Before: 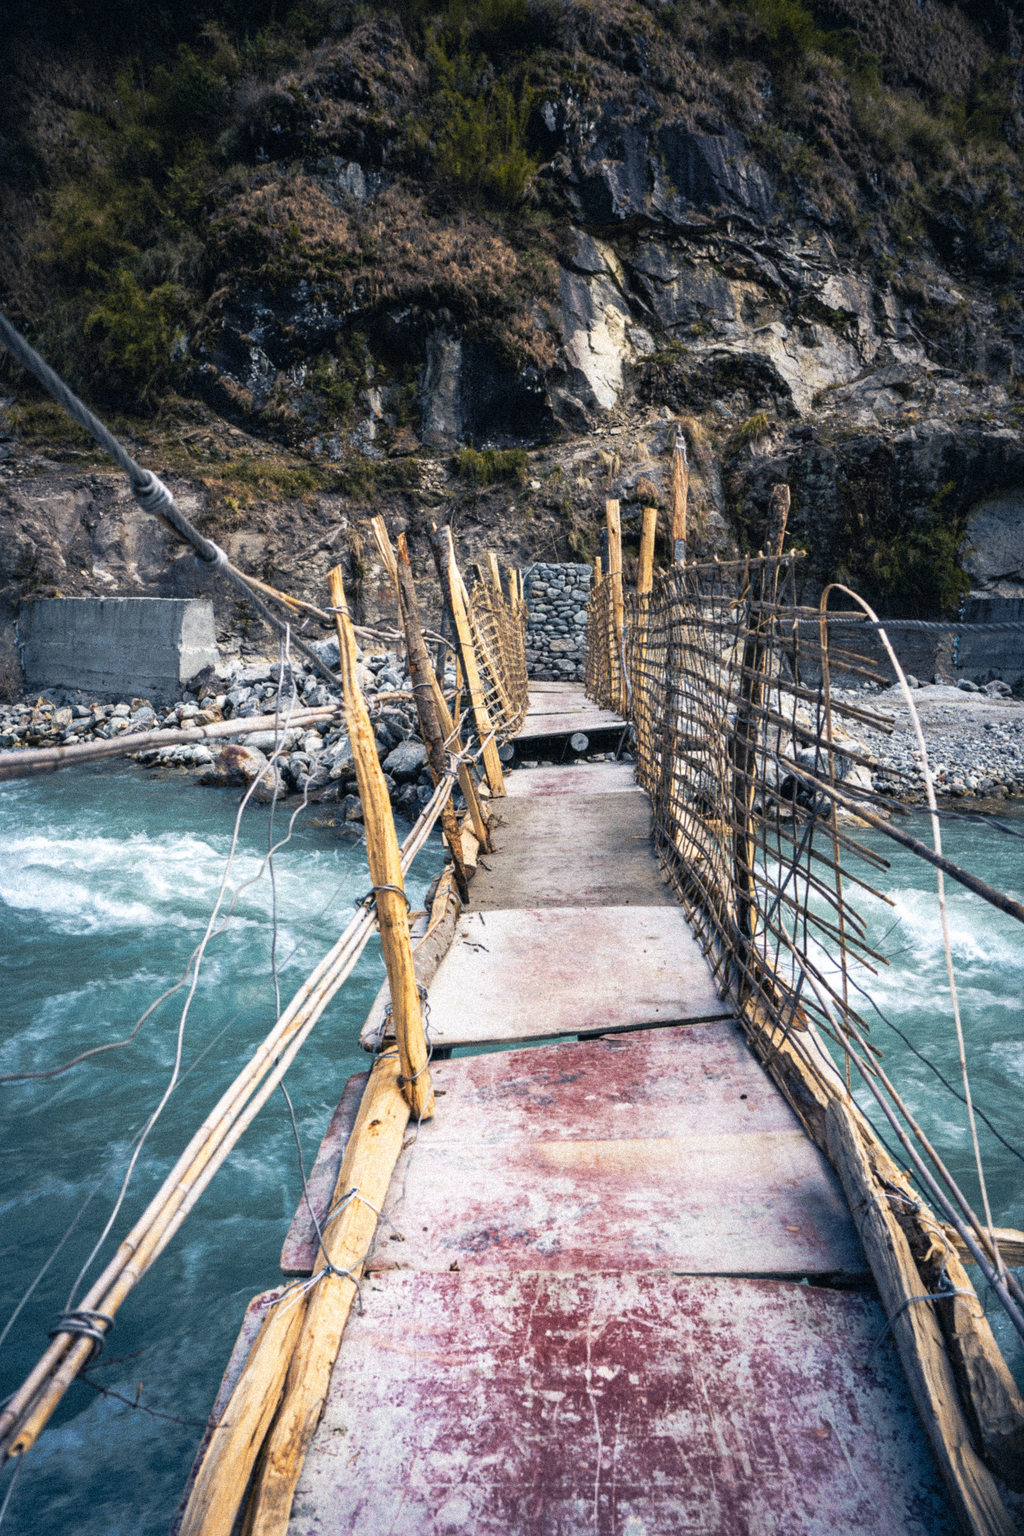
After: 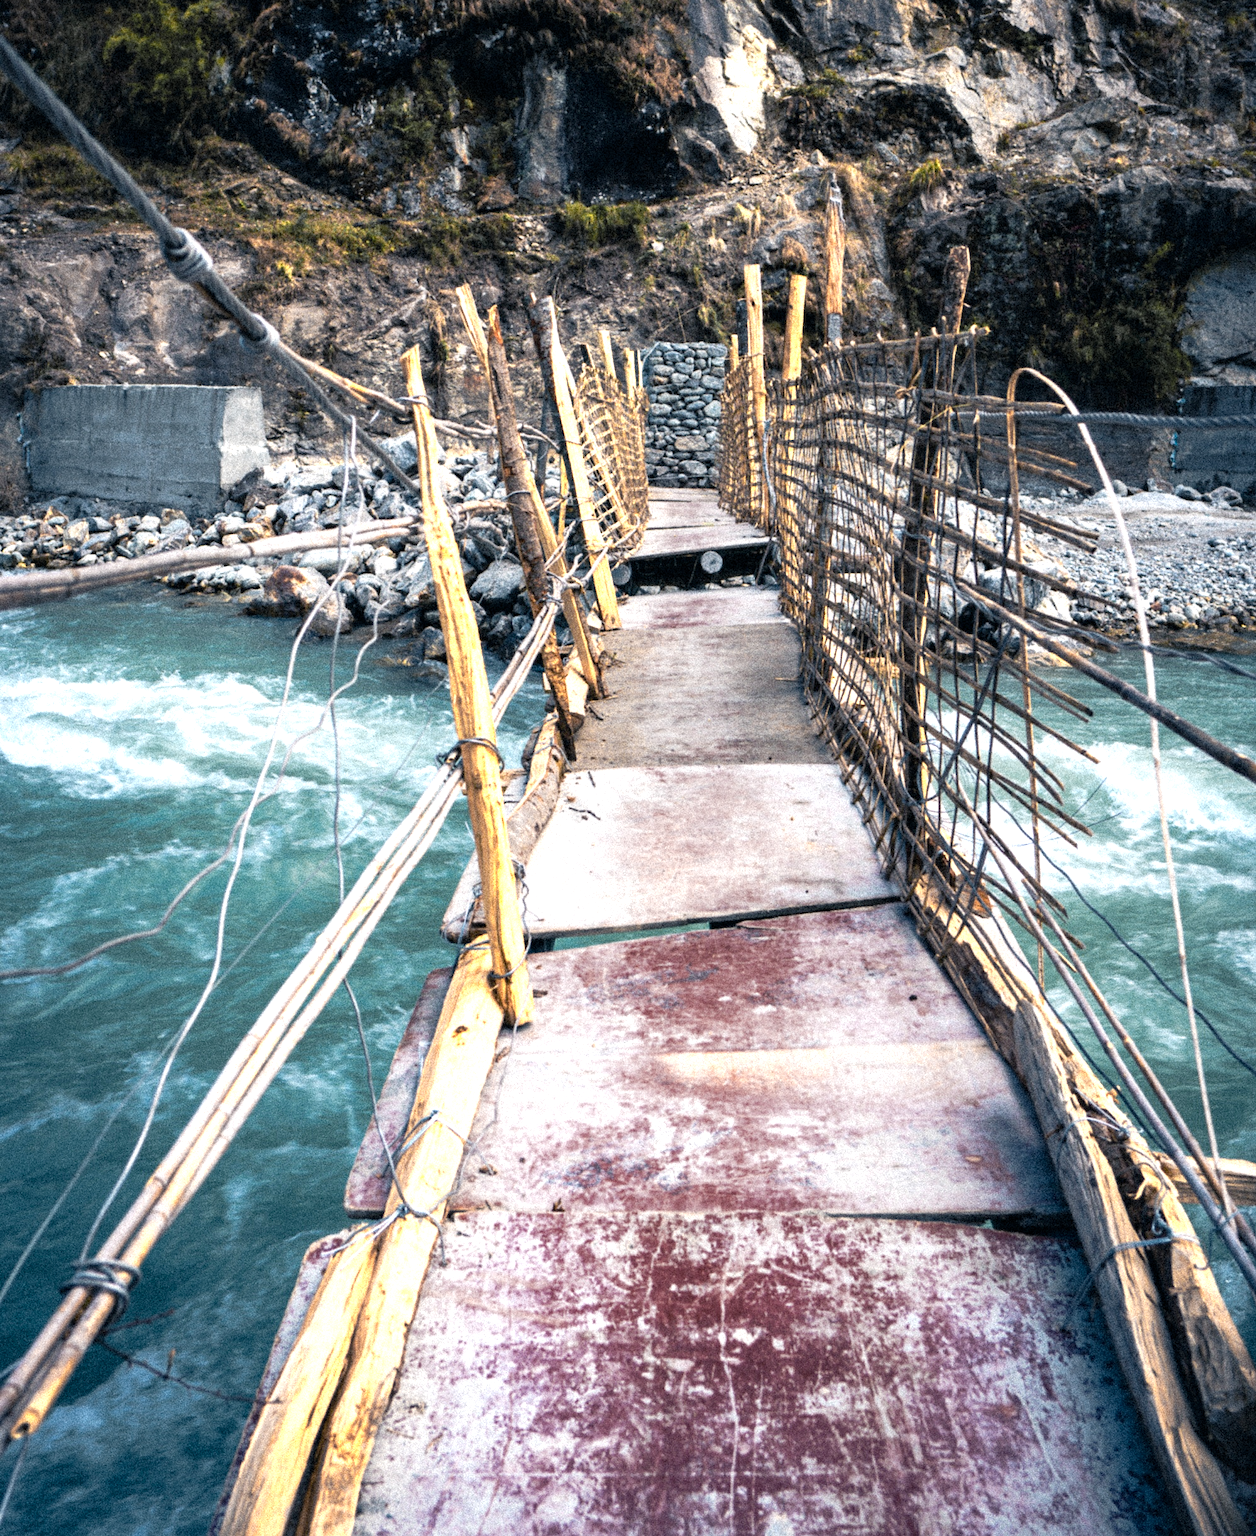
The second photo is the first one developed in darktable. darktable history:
color zones: curves: ch0 [(0.004, 0.306) (0.107, 0.448) (0.252, 0.656) (0.41, 0.398) (0.595, 0.515) (0.768, 0.628)]; ch1 [(0.07, 0.323) (0.151, 0.452) (0.252, 0.608) (0.346, 0.221) (0.463, 0.189) (0.61, 0.368) (0.735, 0.395) (0.921, 0.412)]; ch2 [(0, 0.476) (0.132, 0.512) (0.243, 0.512) (0.397, 0.48) (0.522, 0.376) (0.634, 0.536) (0.761, 0.46)]
crop and rotate: top 18.507%
exposure: exposure 0.376 EV, compensate highlight preservation false
